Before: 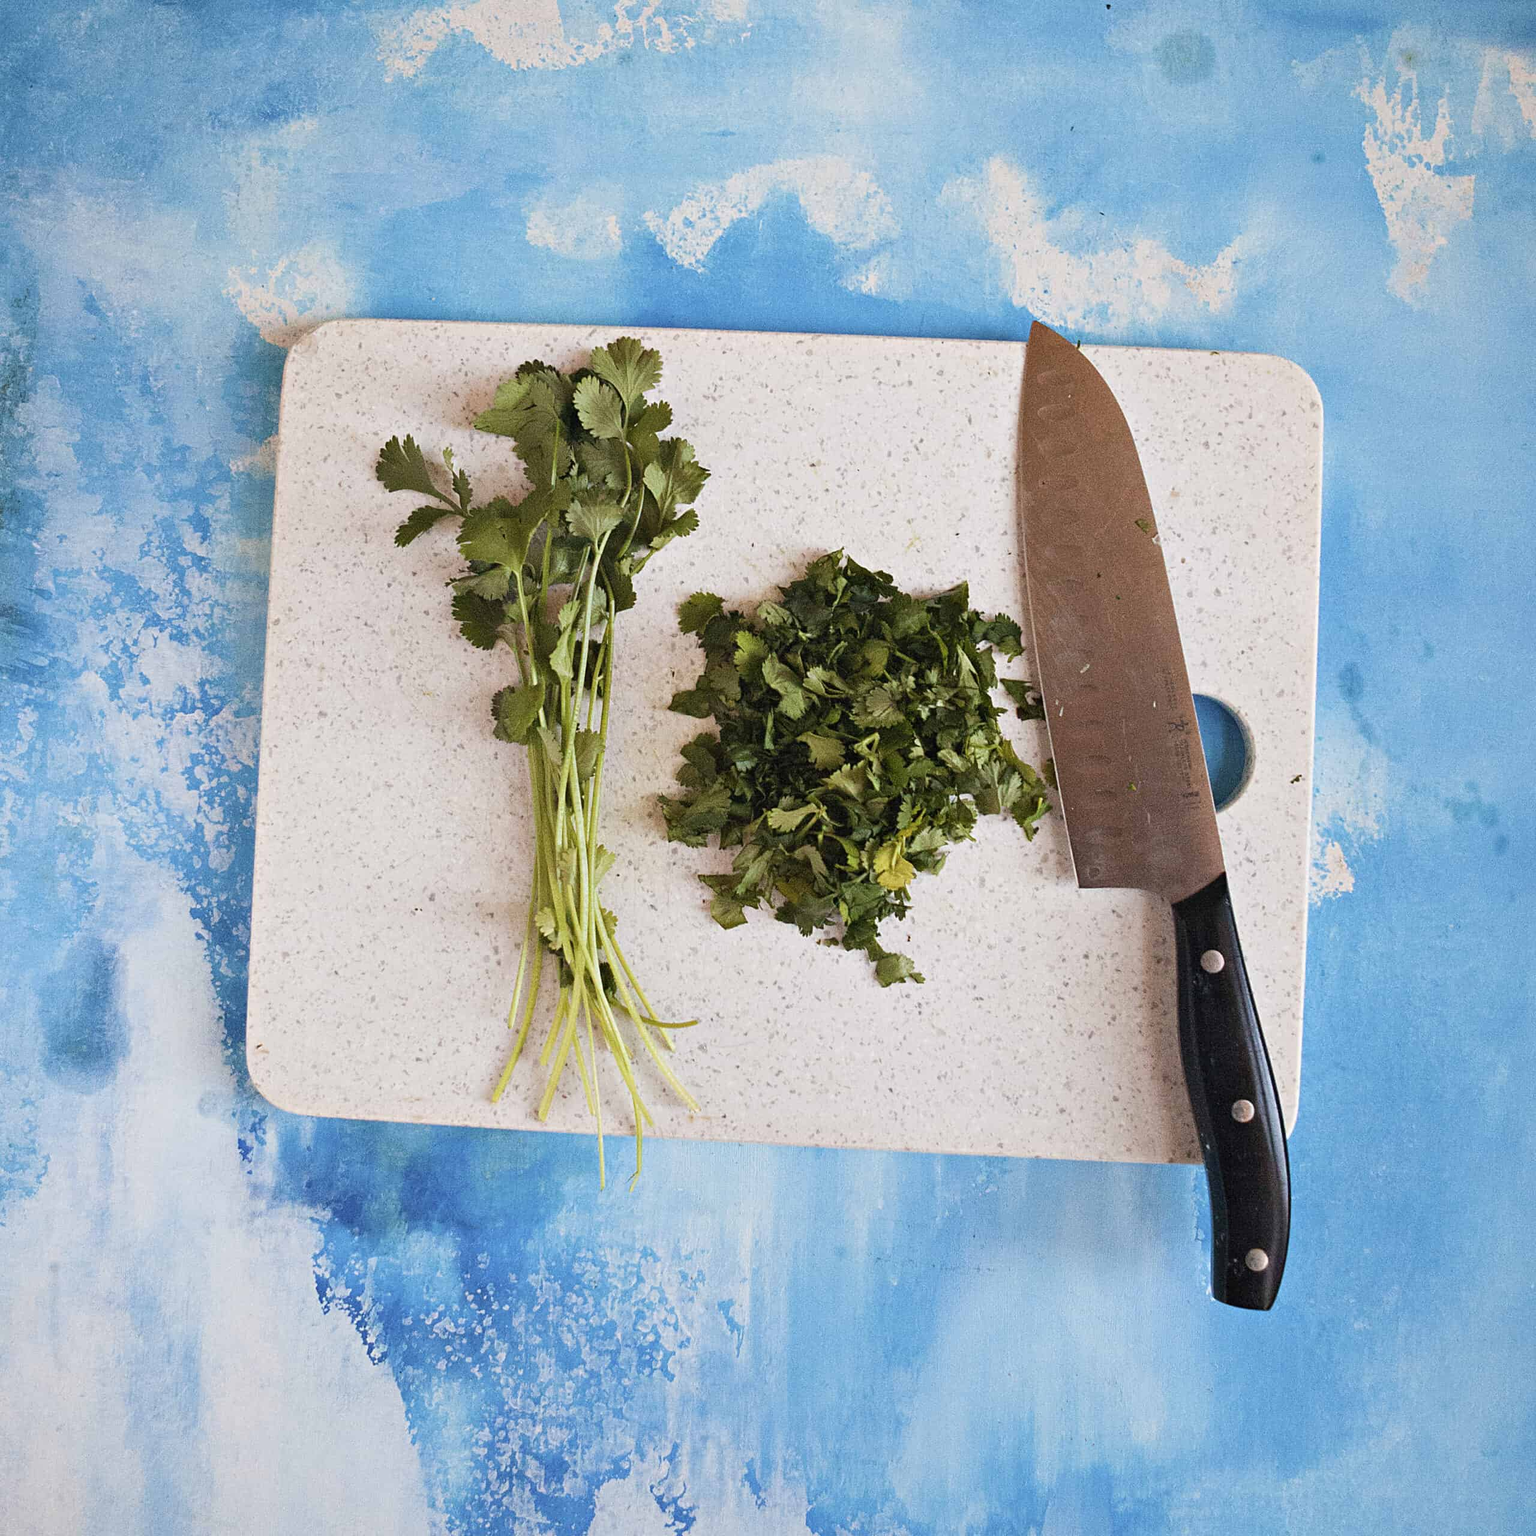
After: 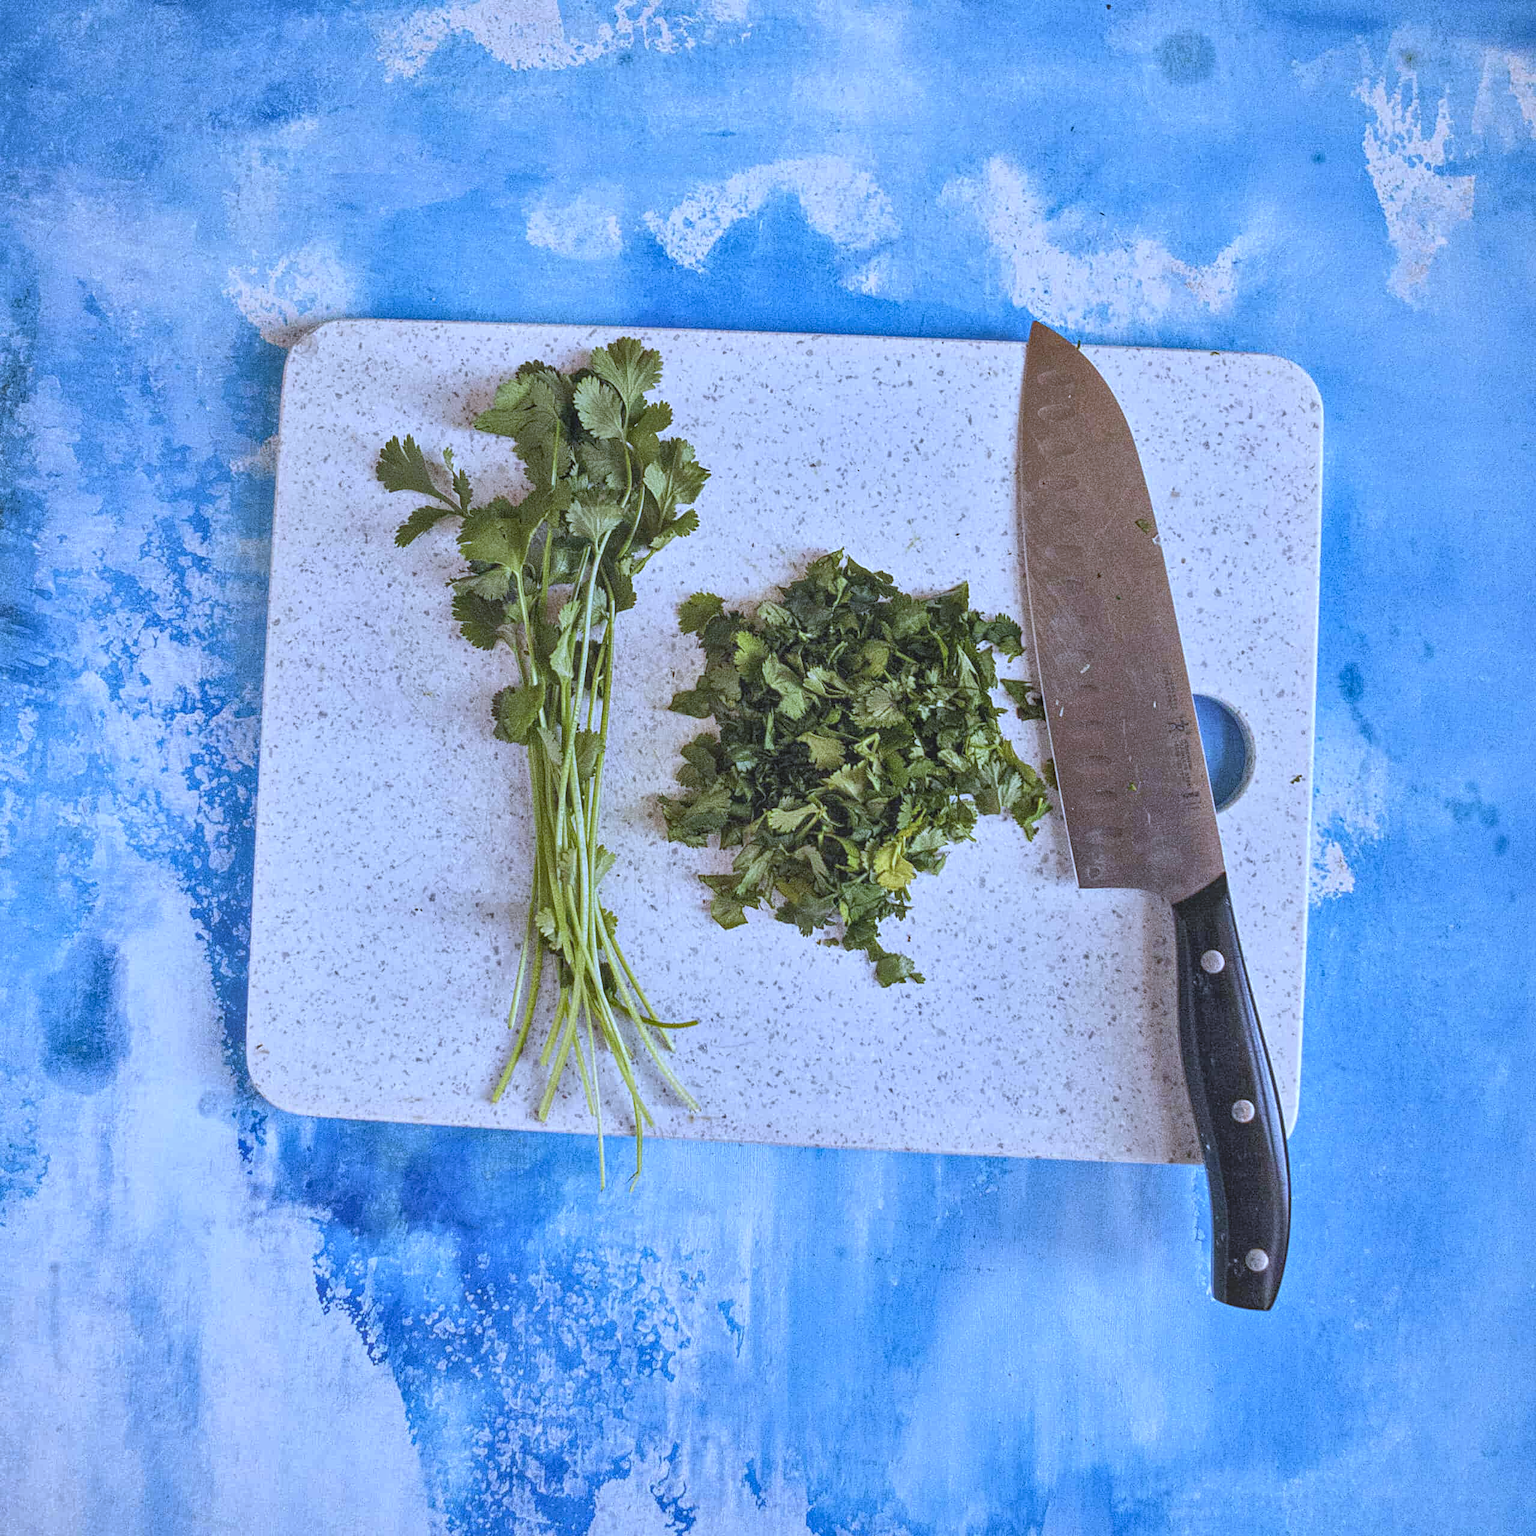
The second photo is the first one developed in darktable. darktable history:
shadows and highlights: low approximation 0.01, soften with gaussian
white balance: red 0.871, blue 1.249
local contrast: highlights 66%, shadows 33%, detail 166%, midtone range 0.2
